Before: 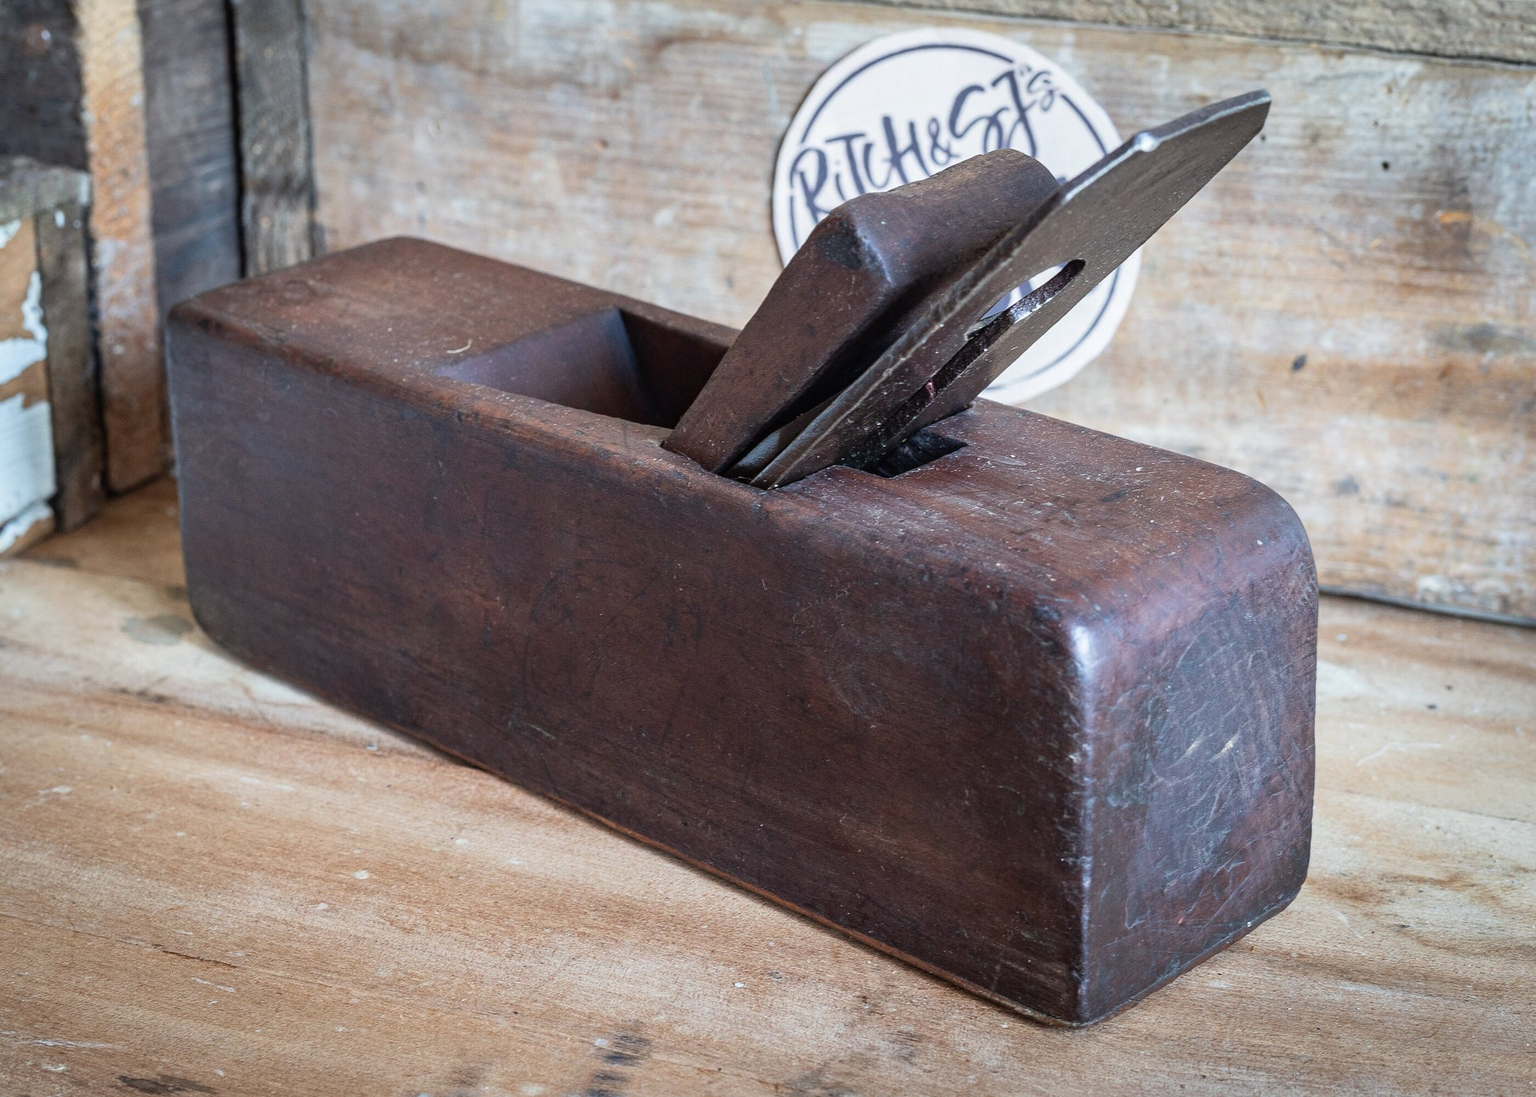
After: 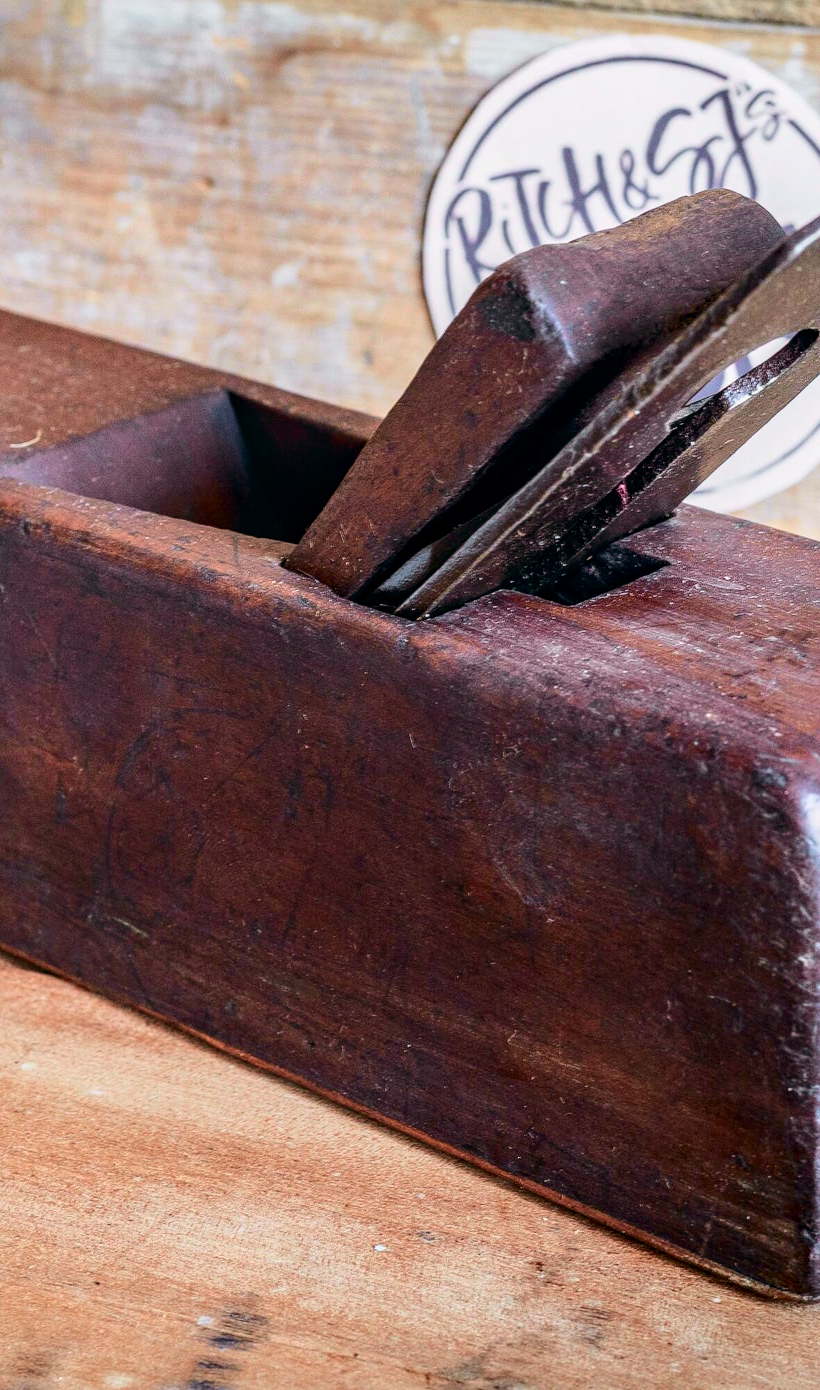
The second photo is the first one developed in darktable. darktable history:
local contrast: on, module defaults
crop: left 28.583%, right 29.231%
tone curve: curves: ch0 [(0, 0) (0.058, 0.027) (0.214, 0.183) (0.295, 0.288) (0.48, 0.541) (0.658, 0.703) (0.741, 0.775) (0.844, 0.866) (0.986, 0.957)]; ch1 [(0, 0) (0.172, 0.123) (0.312, 0.296) (0.437, 0.429) (0.471, 0.469) (0.502, 0.5) (0.513, 0.515) (0.572, 0.603) (0.617, 0.653) (0.68, 0.724) (0.889, 0.924) (1, 1)]; ch2 [(0, 0) (0.411, 0.424) (0.489, 0.49) (0.502, 0.5) (0.512, 0.524) (0.549, 0.578) (0.604, 0.628) (0.709, 0.748) (1, 1)], color space Lab, independent channels, preserve colors none
color balance: lift [0.998, 0.998, 1.001, 1.002], gamma [0.995, 1.025, 0.992, 0.975], gain [0.995, 1.02, 0.997, 0.98]
contrast brightness saturation: contrast 0.08, saturation 0.2
